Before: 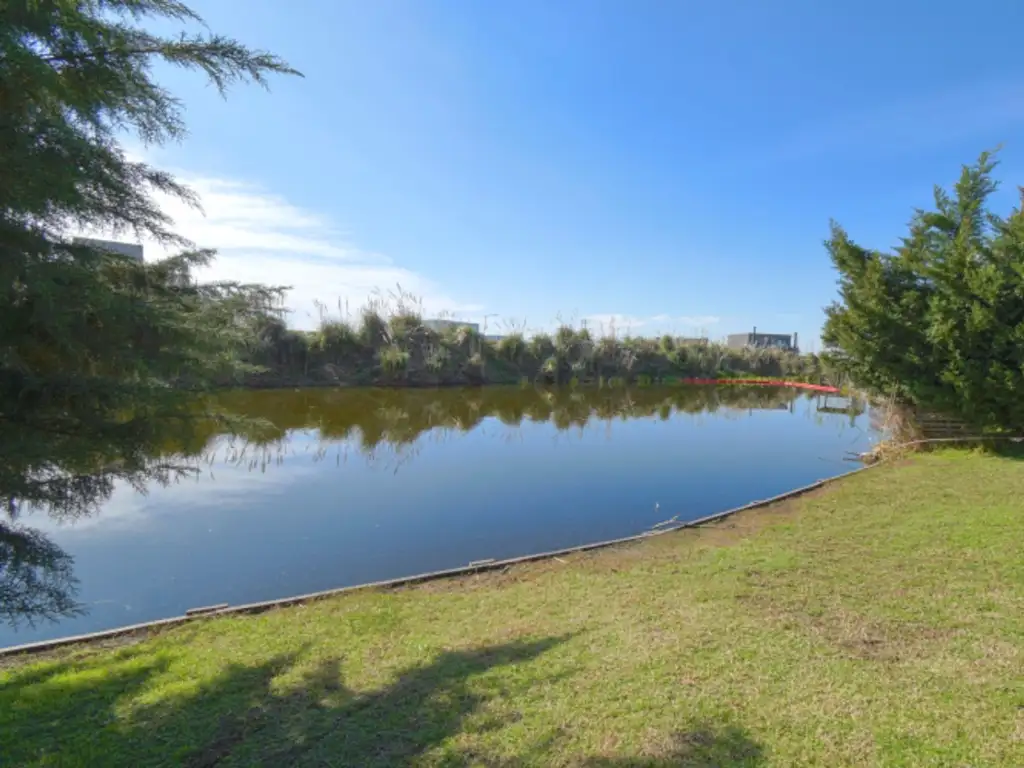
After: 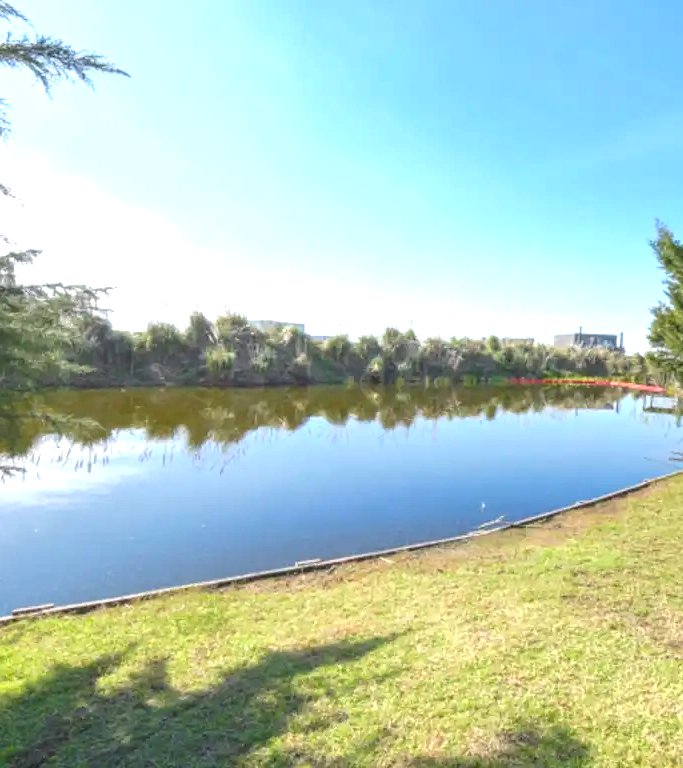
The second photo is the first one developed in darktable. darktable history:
local contrast: on, module defaults
crop: left 17.08%, right 16.216%
exposure: black level correction 0, exposure 1 EV, compensate highlight preservation false
